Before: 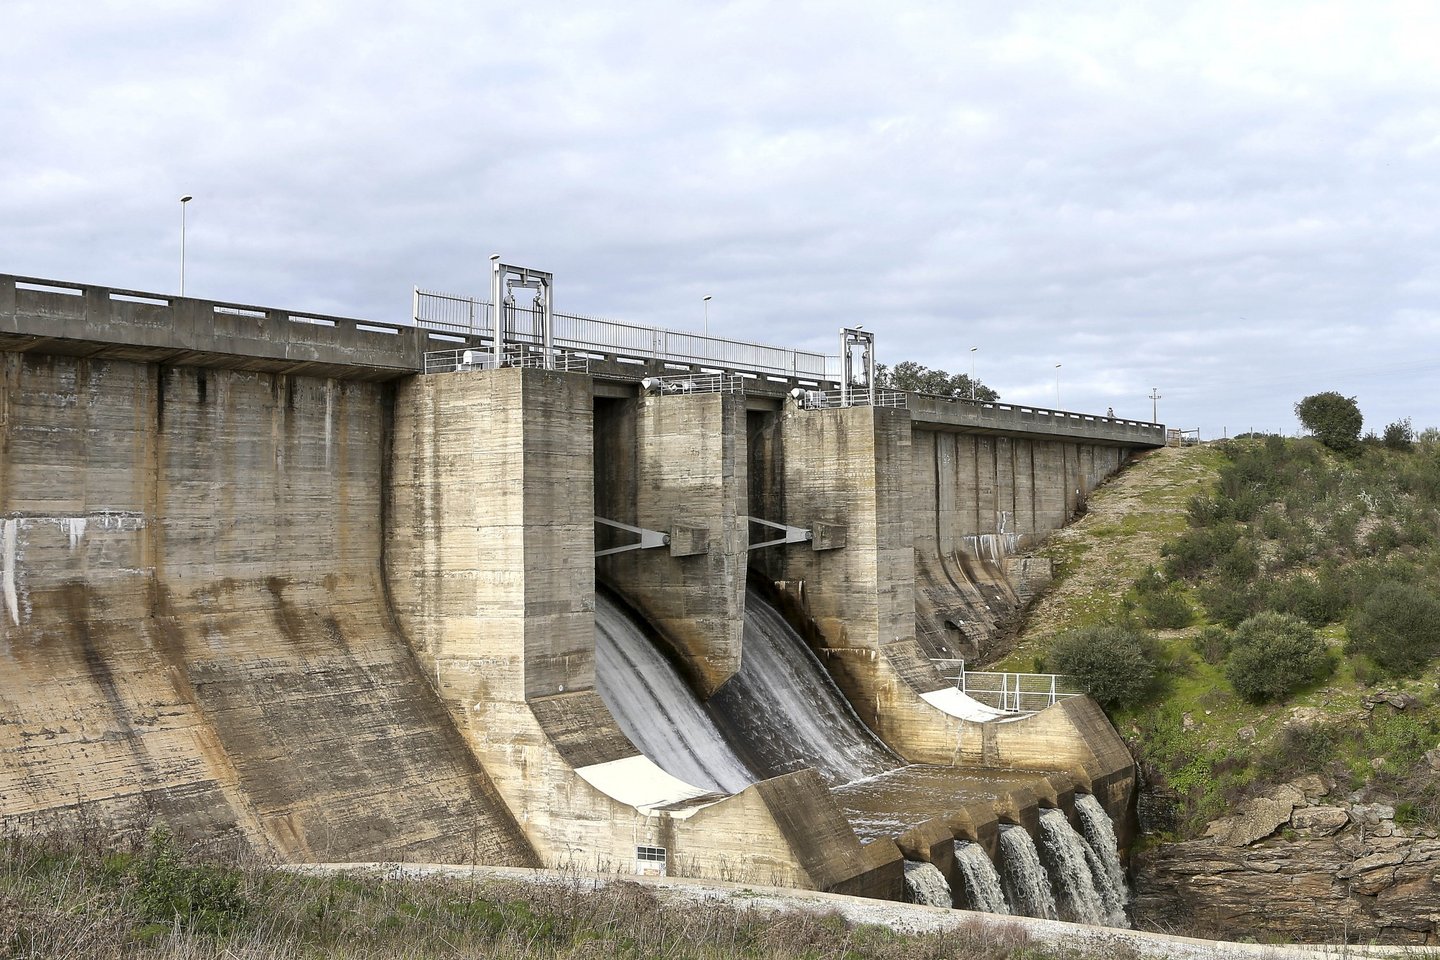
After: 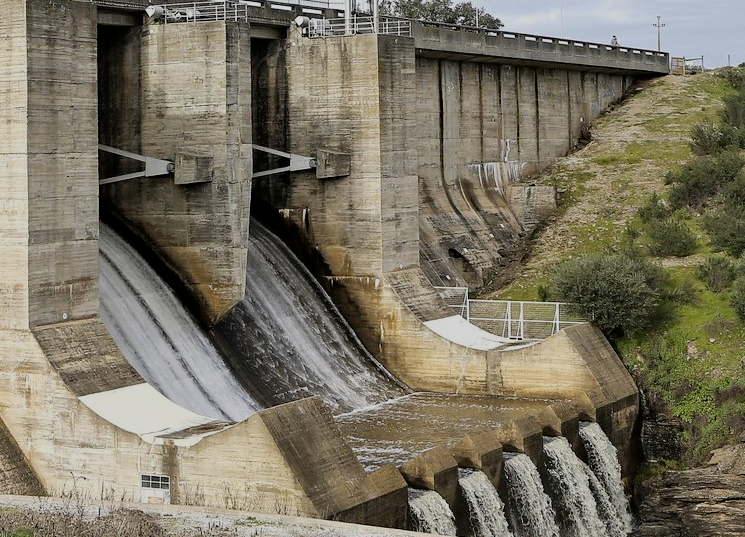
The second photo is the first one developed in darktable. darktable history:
filmic rgb: black relative exposure -7.65 EV, white relative exposure 4.56 EV, hardness 3.61
crop: left 34.479%, top 38.822%, right 13.718%, bottom 5.172%
haze removal: compatibility mode true, adaptive false
